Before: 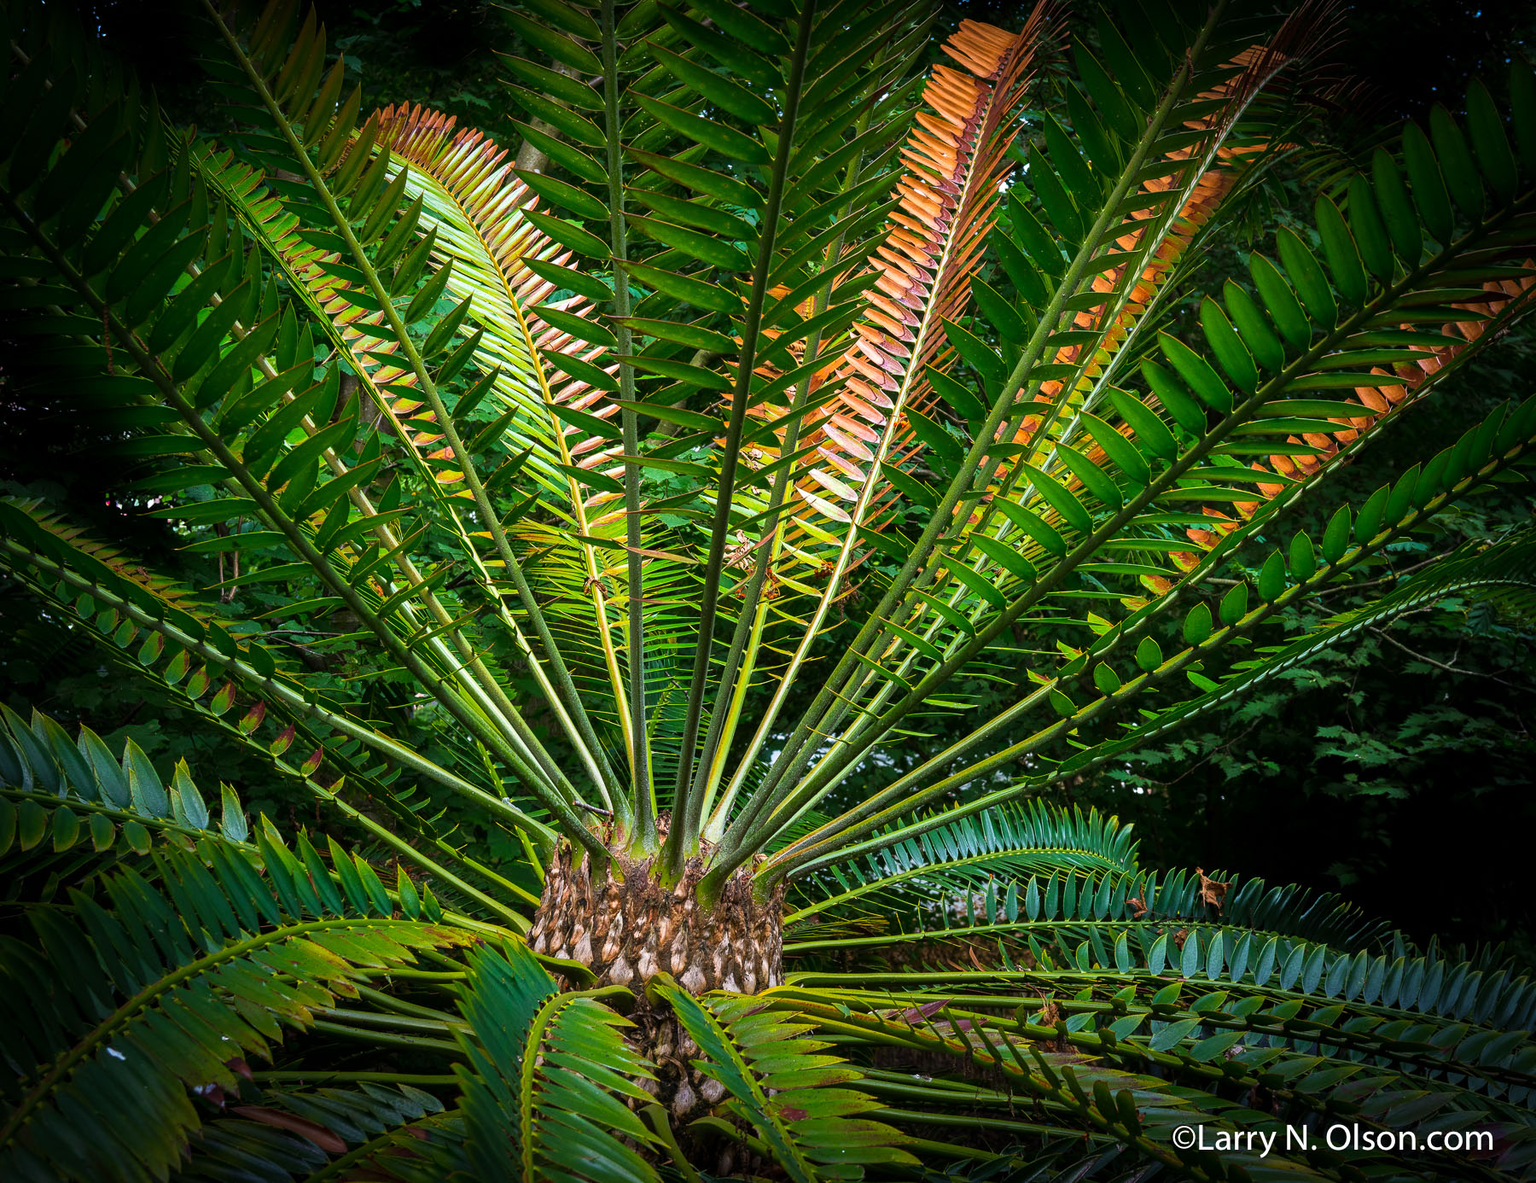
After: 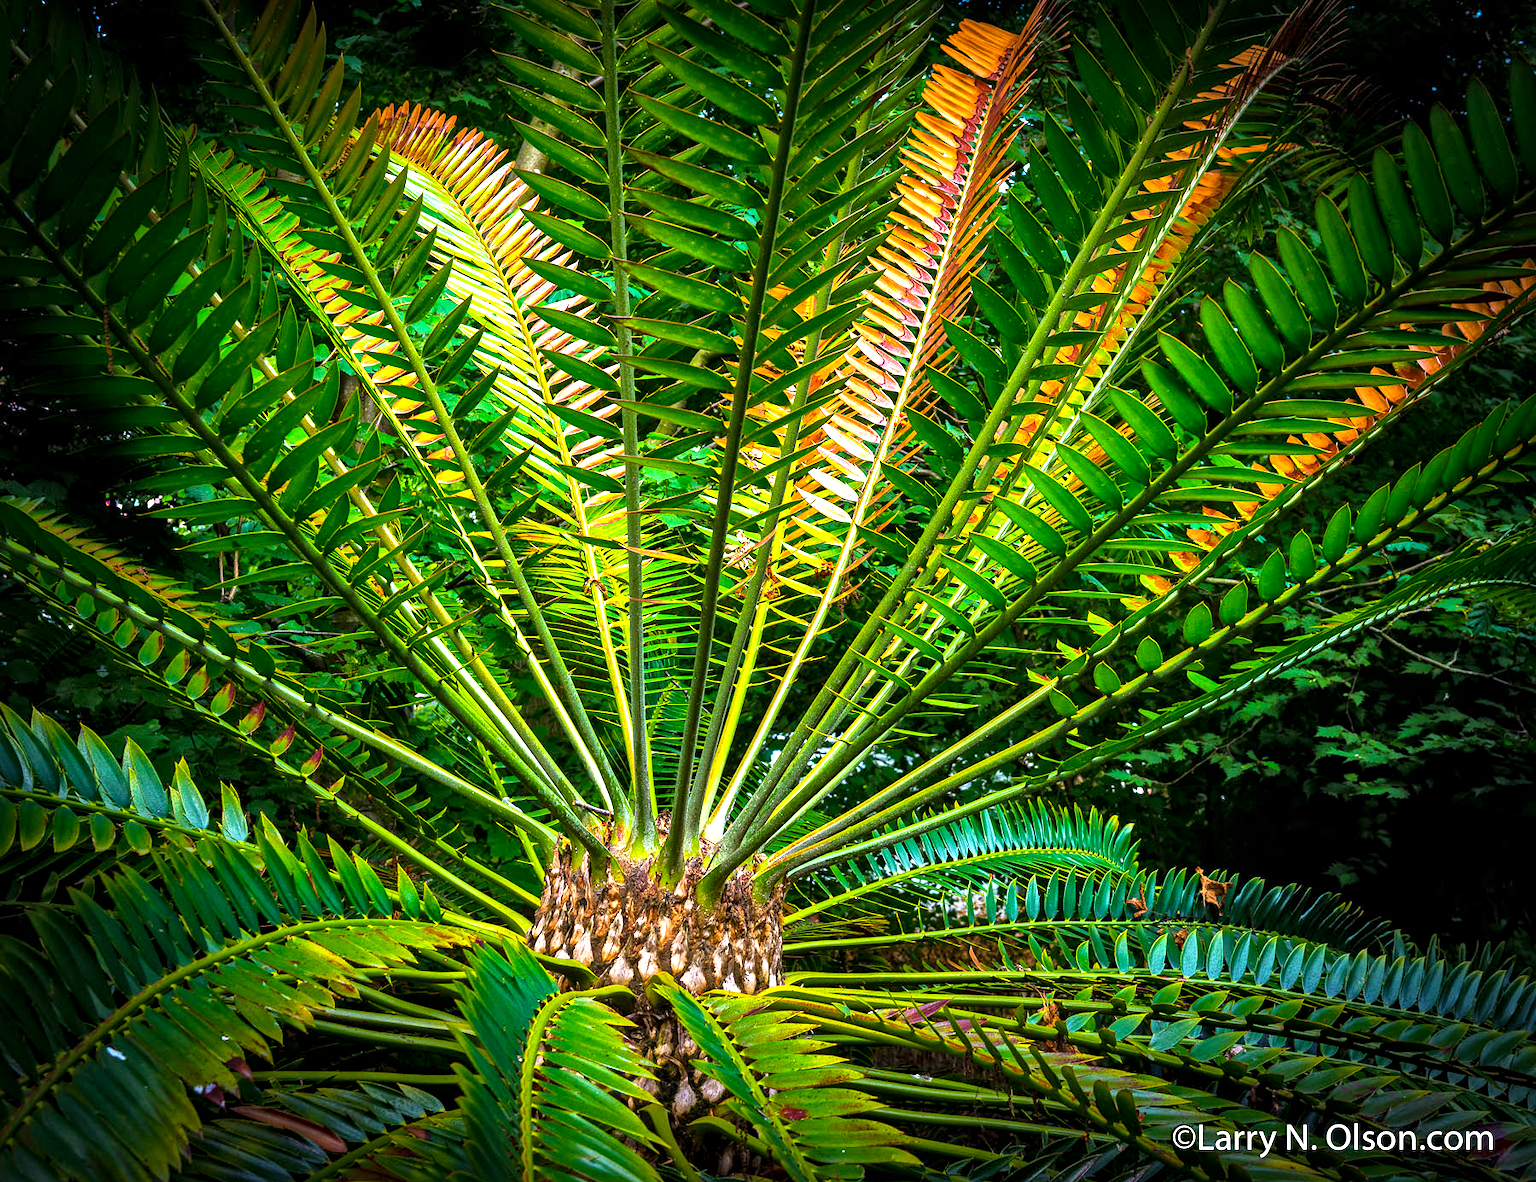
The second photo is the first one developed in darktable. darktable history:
exposure: exposure 0.935 EV, compensate highlight preservation false
local contrast: mode bilateral grid, contrast 20, coarseness 19, detail 163%, midtone range 0.2
color balance rgb: perceptual saturation grading › global saturation 25%, global vibrance 20%
